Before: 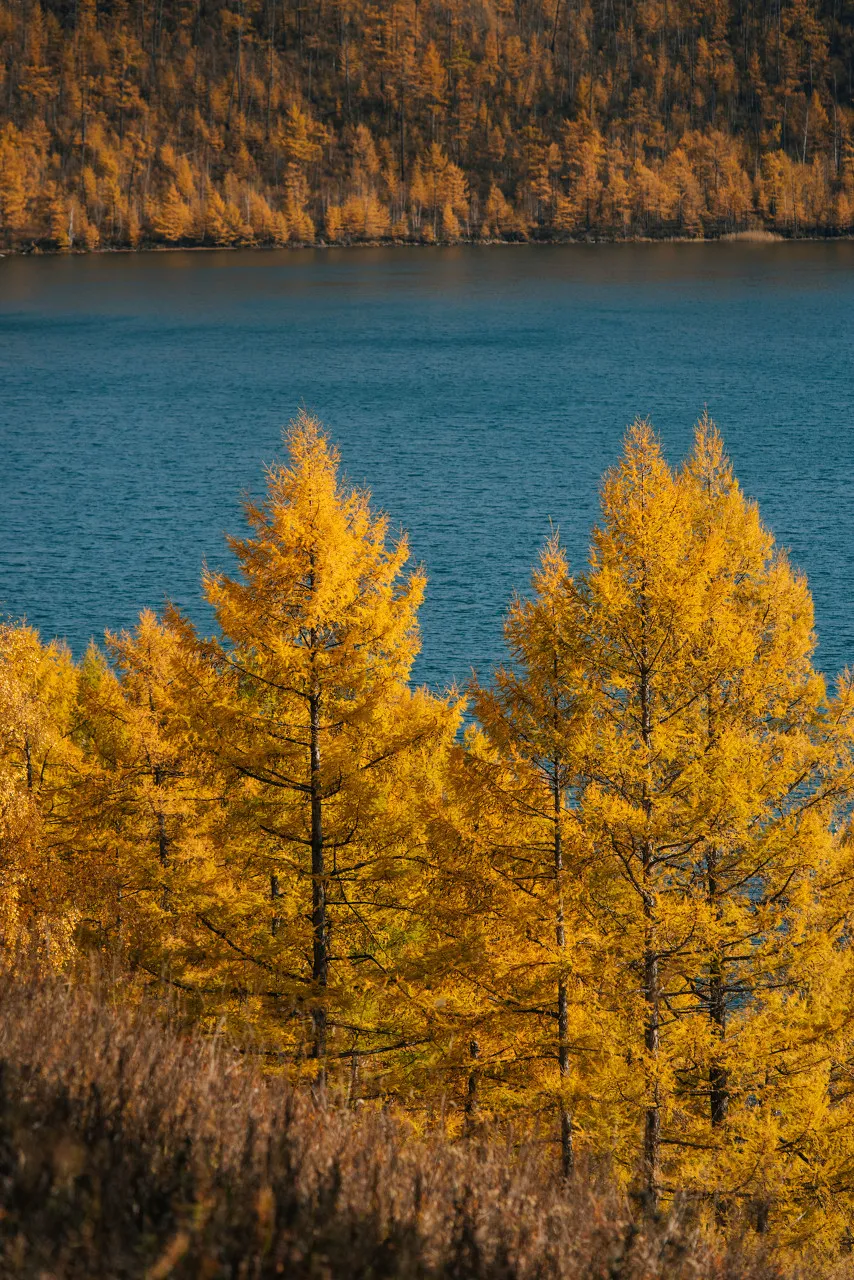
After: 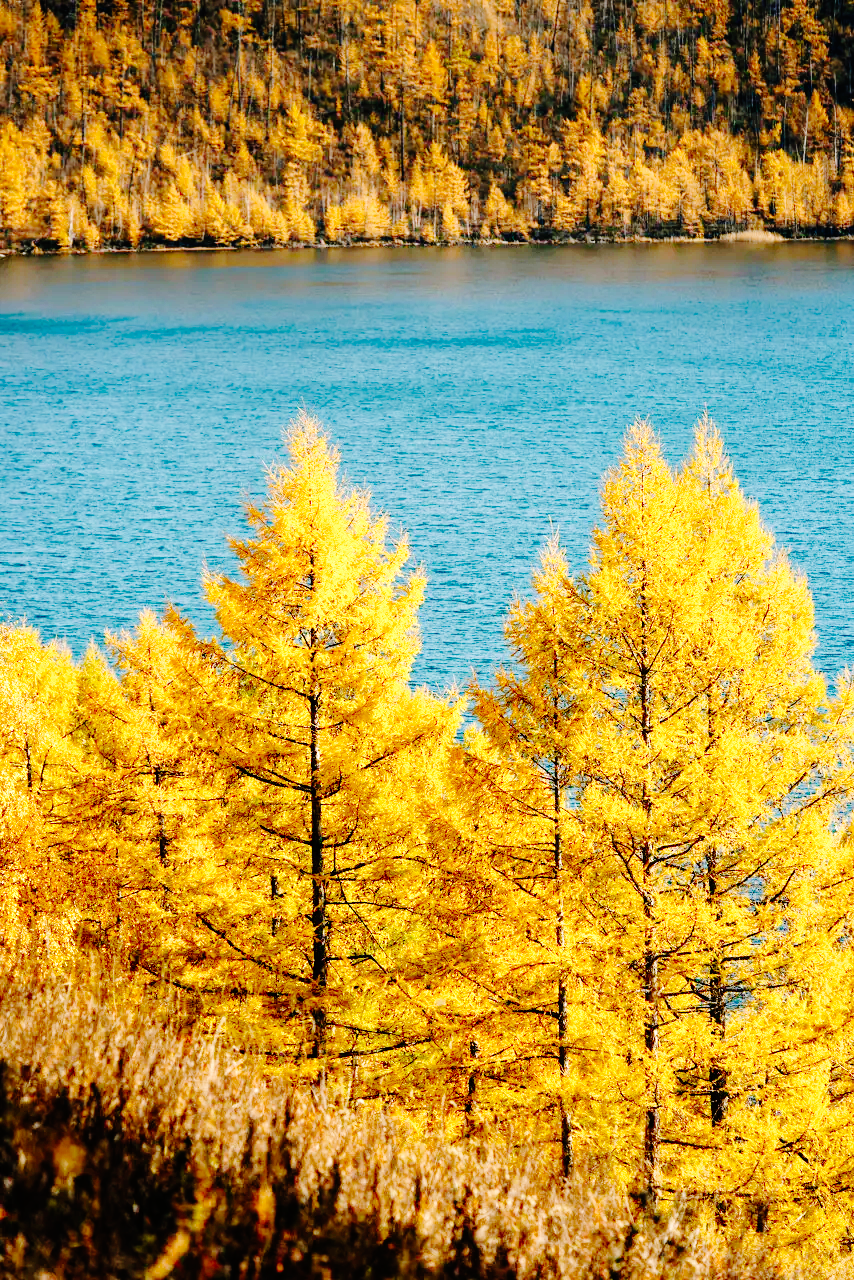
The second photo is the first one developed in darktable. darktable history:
base curve: curves: ch0 [(0, 0) (0.036, 0.01) (0.123, 0.254) (0.258, 0.504) (0.507, 0.748) (1, 1)], preserve colors none
exposure: black level correction 0.001, exposure 1.035 EV, compensate exposure bias true, compensate highlight preservation false
